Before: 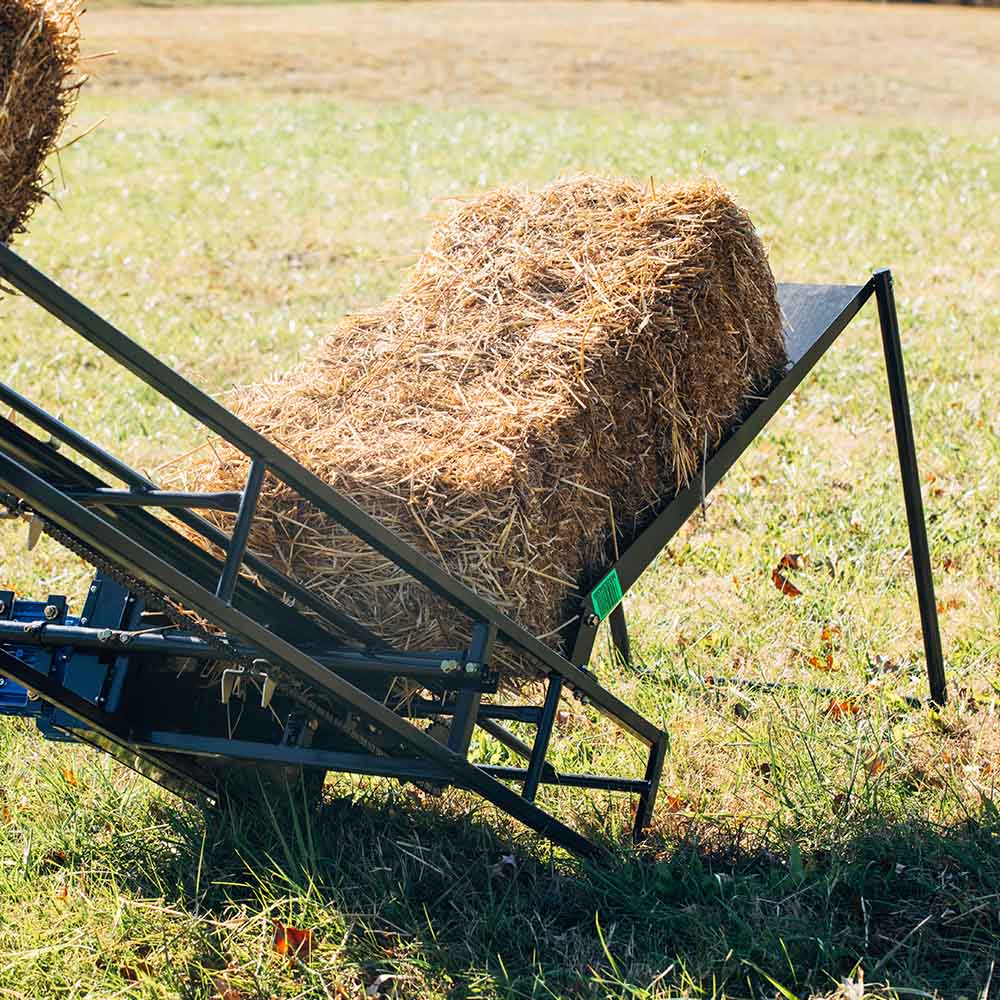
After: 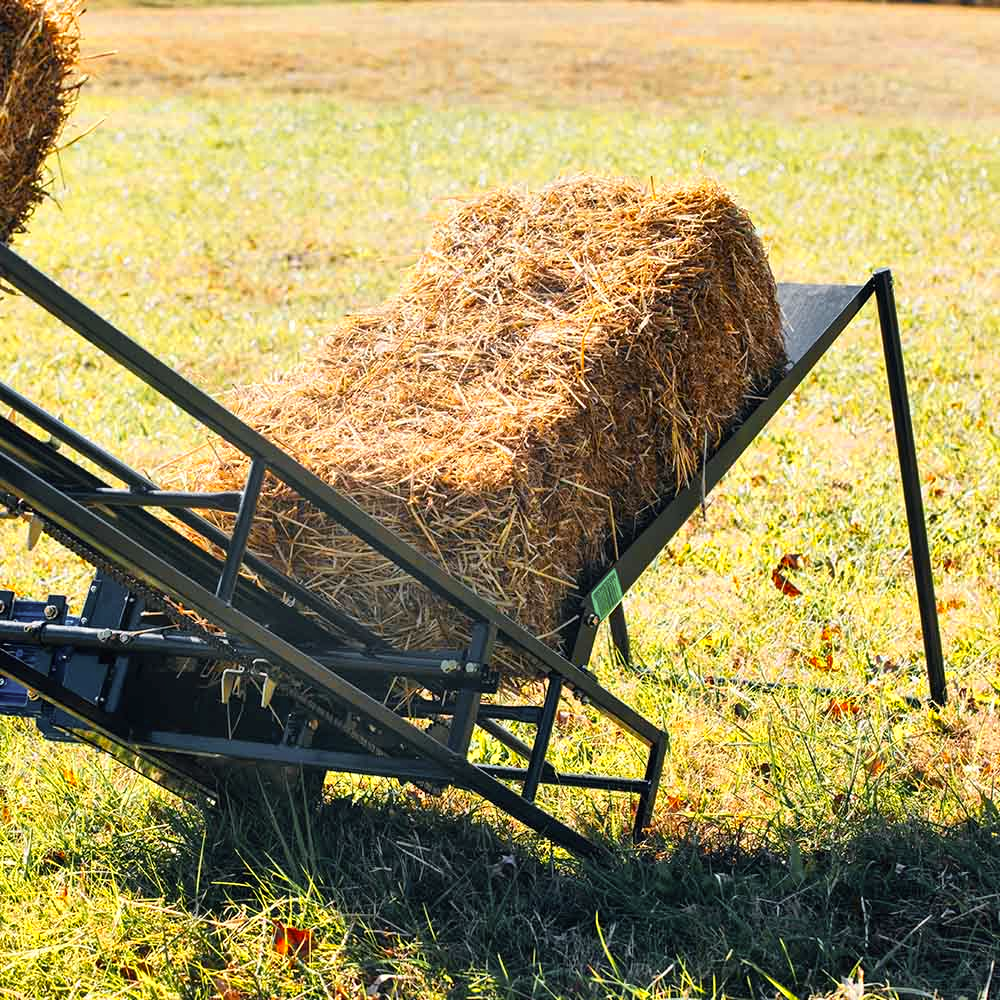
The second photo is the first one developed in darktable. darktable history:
color zones: curves: ch0 [(0, 0.511) (0.143, 0.531) (0.286, 0.56) (0.429, 0.5) (0.571, 0.5) (0.714, 0.5) (0.857, 0.5) (1, 0.5)]; ch1 [(0, 0.525) (0.143, 0.705) (0.286, 0.715) (0.429, 0.35) (0.571, 0.35) (0.714, 0.35) (0.857, 0.4) (1, 0.4)]; ch2 [(0, 0.572) (0.143, 0.512) (0.286, 0.473) (0.429, 0.45) (0.571, 0.5) (0.714, 0.5) (0.857, 0.518) (1, 0.518)]
shadows and highlights: shadows 49, highlights -41, soften with gaussian
